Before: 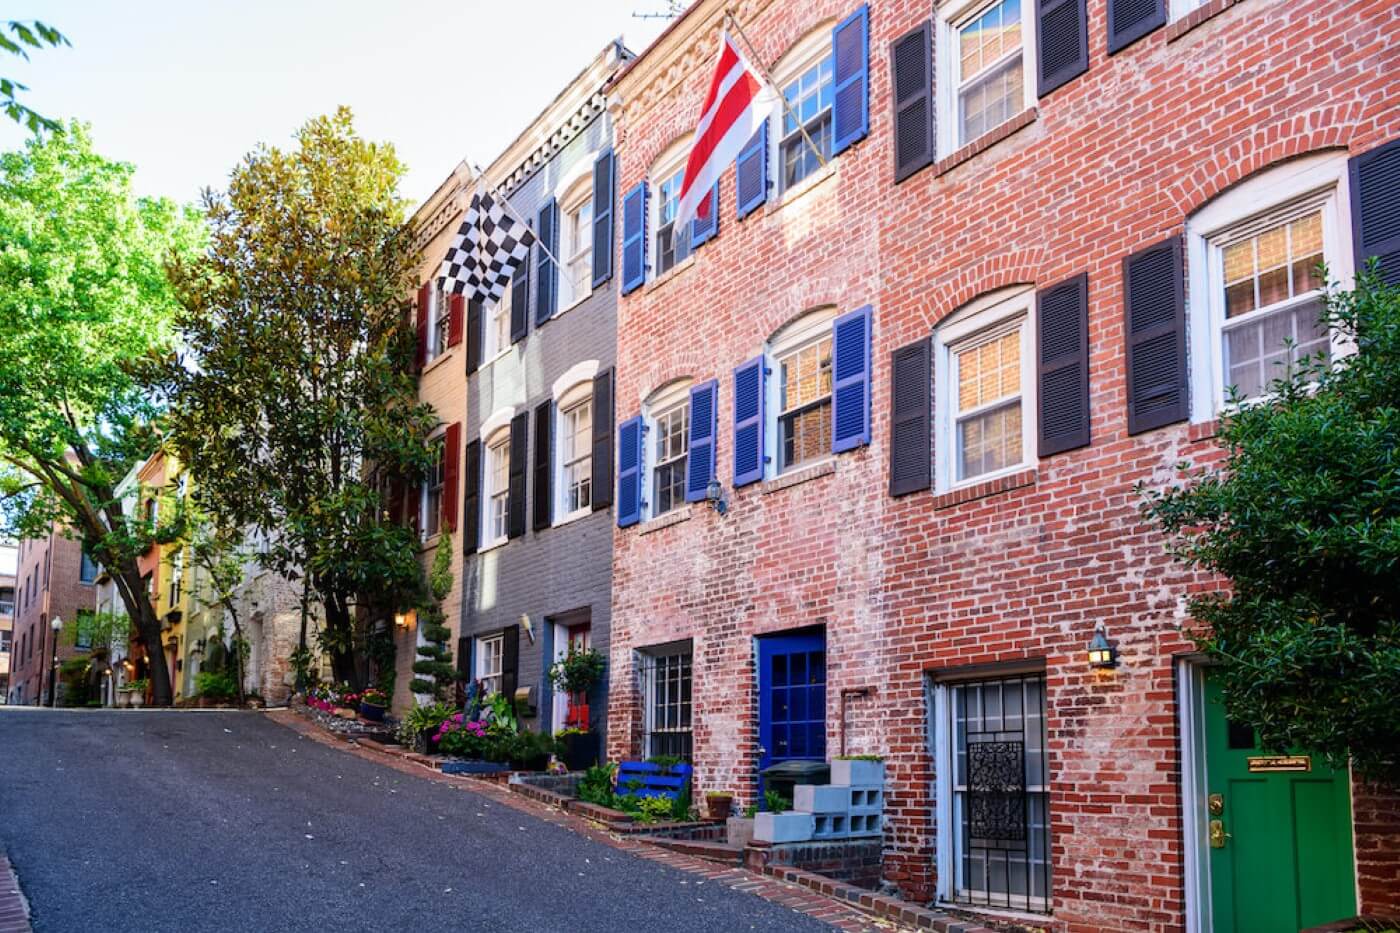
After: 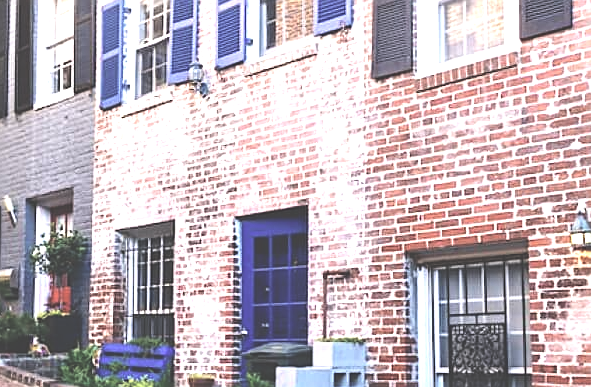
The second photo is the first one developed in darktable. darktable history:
crop: left 37.041%, top 44.827%, right 20.729%, bottom 13.642%
contrast brightness saturation: contrast 0.1, saturation -0.356
exposure: black level correction -0.024, exposure 1.396 EV, compensate exposure bias true, compensate highlight preservation false
sharpen: on, module defaults
